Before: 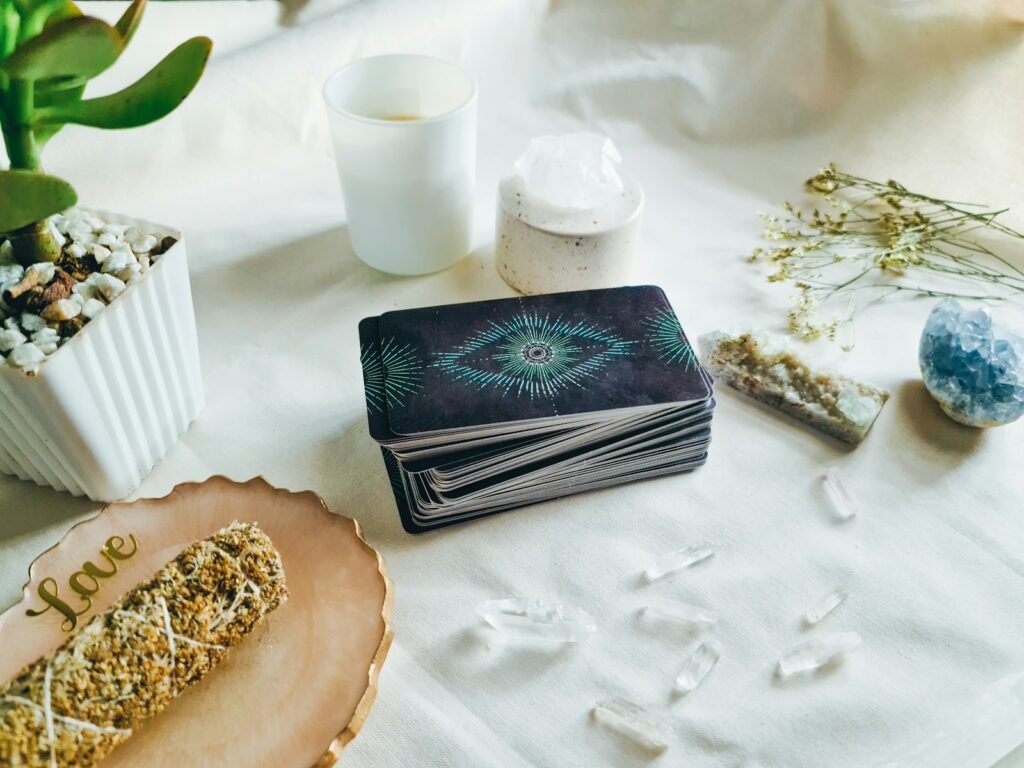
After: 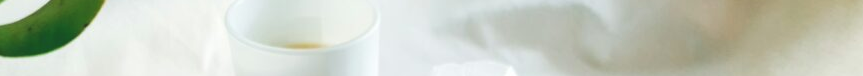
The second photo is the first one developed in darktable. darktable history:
crop and rotate: left 9.644%, top 9.491%, right 6.021%, bottom 80.509%
exposure: black level correction -0.008, exposure 0.067 EV, compensate highlight preservation false
